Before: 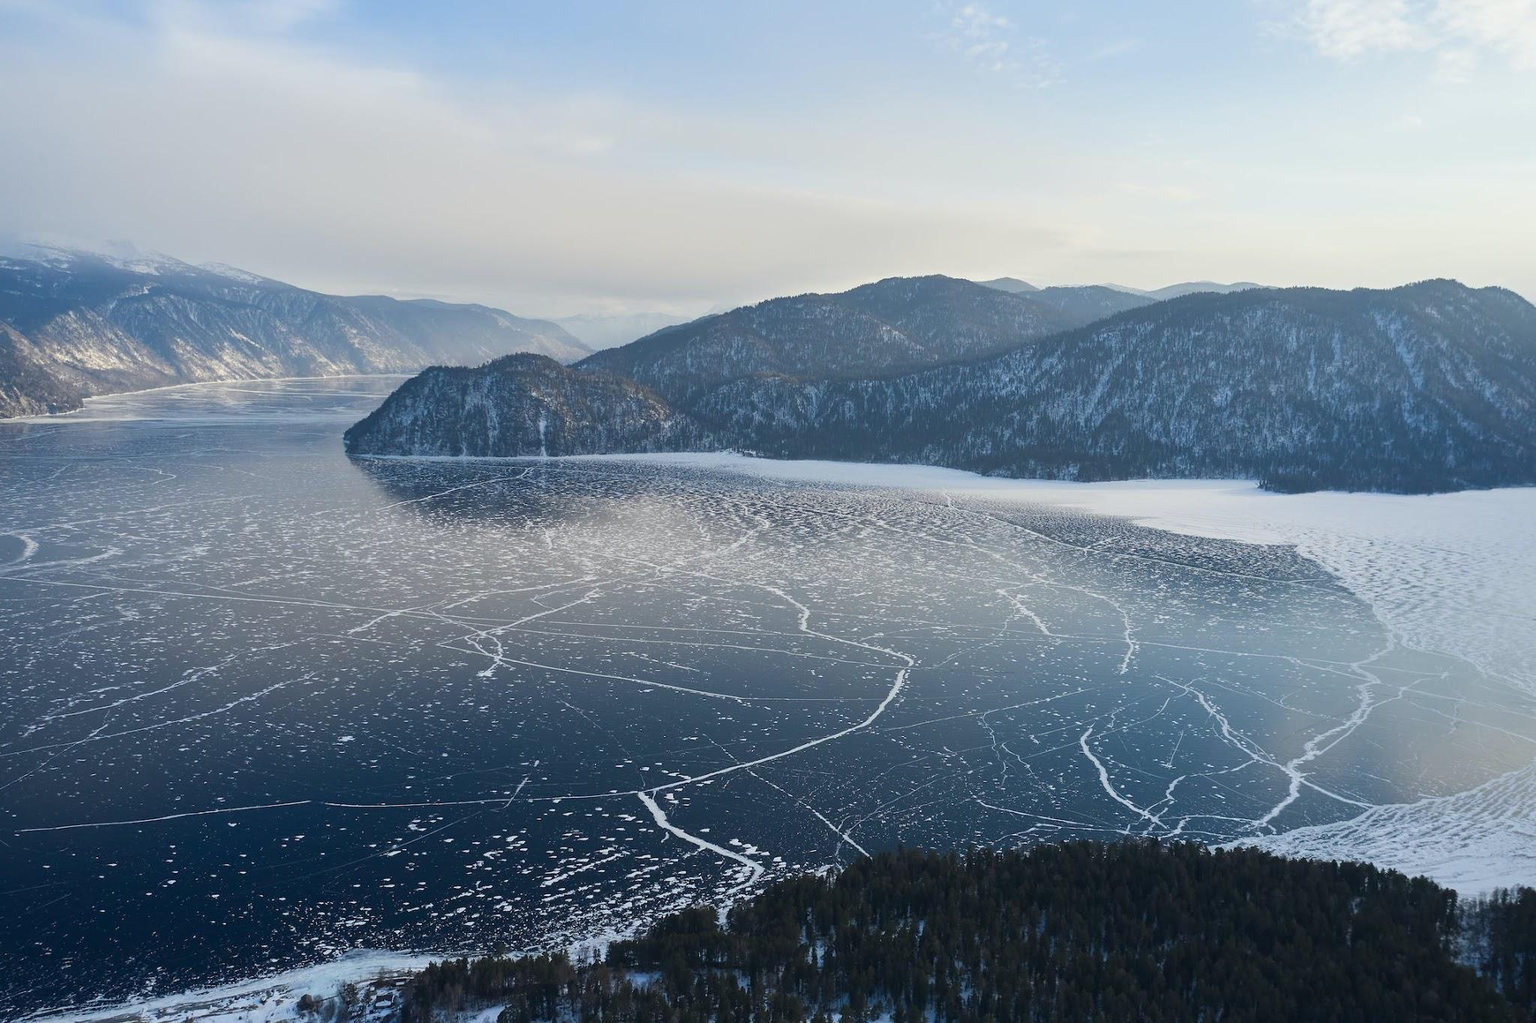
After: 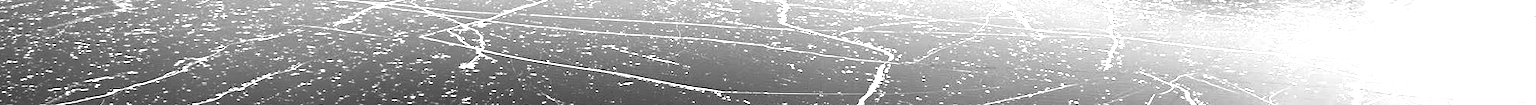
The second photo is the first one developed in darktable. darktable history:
base curve: curves: ch0 [(0, 0) (0.557, 0.834) (1, 1)]
crop and rotate: top 59.084%, bottom 30.916%
levels: levels [0.044, 0.475, 0.791]
monochrome: a 16.01, b -2.65, highlights 0.52
color zones: curves: ch0 [(0.257, 0.558) (0.75, 0.565)]; ch1 [(0.004, 0.857) (0.14, 0.416) (0.257, 0.695) (0.442, 0.032) (0.736, 0.266) (0.891, 0.741)]; ch2 [(0, 0.623) (0.112, 0.436) (0.271, 0.474) (0.516, 0.64) (0.743, 0.286)]
rotate and perspective: lens shift (horizontal) -0.055, automatic cropping off
